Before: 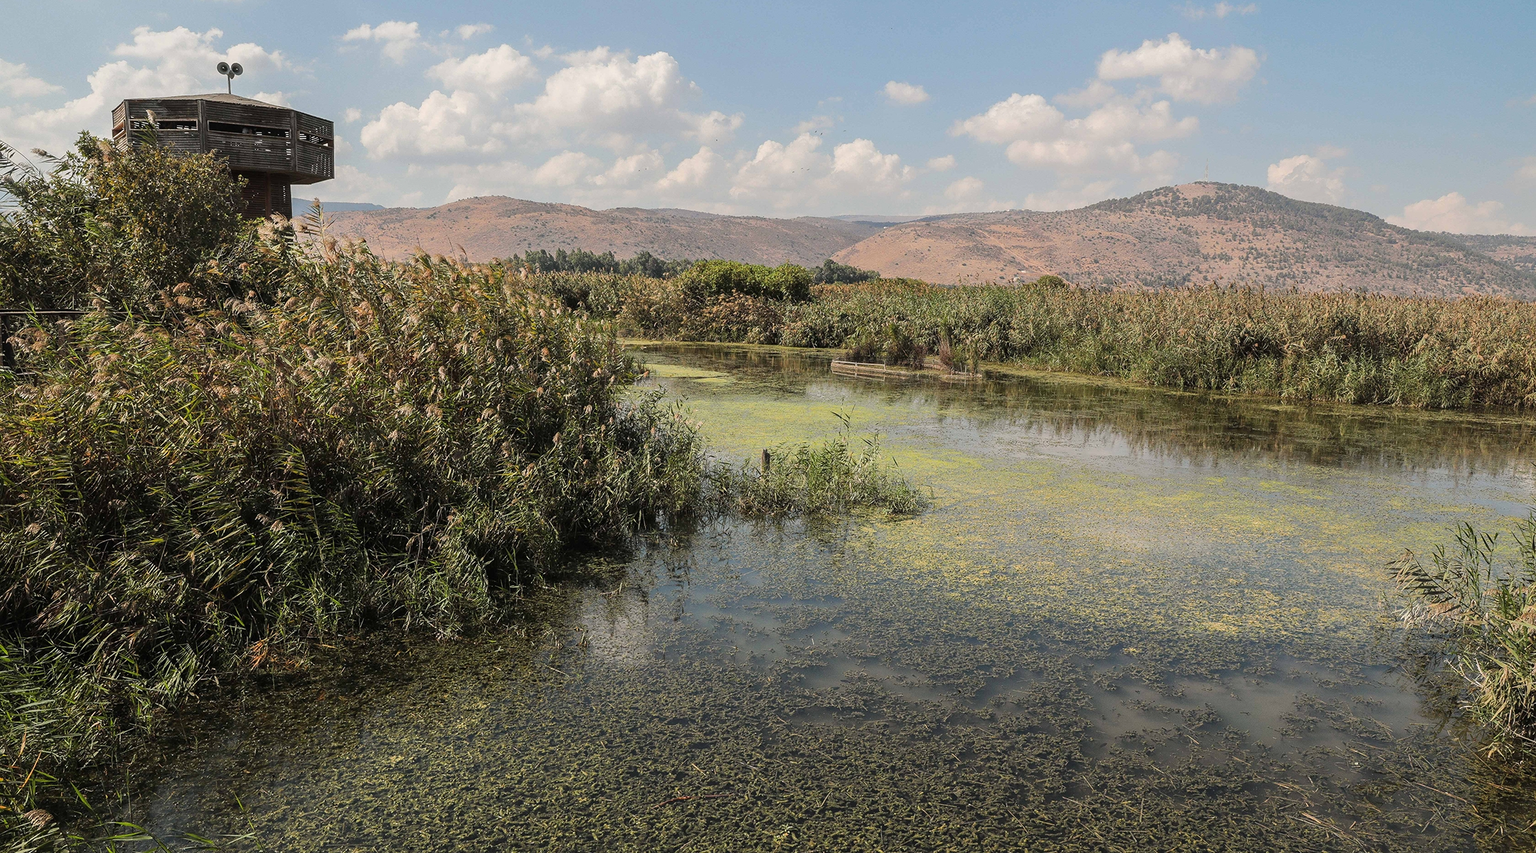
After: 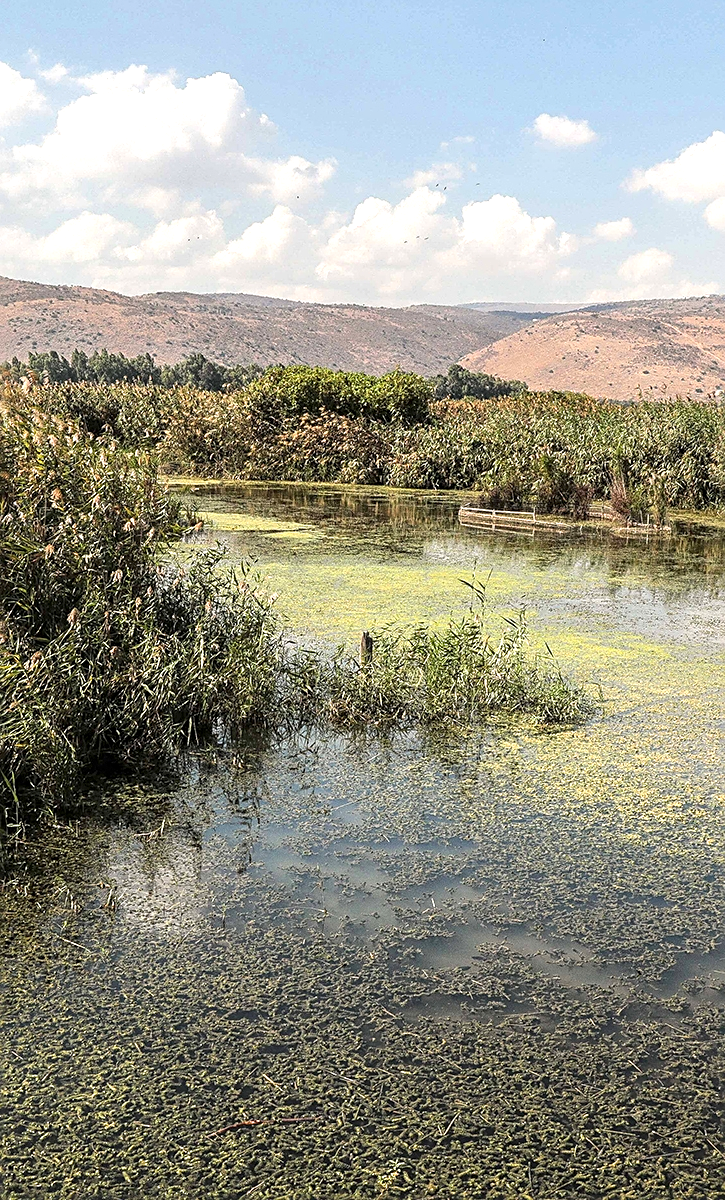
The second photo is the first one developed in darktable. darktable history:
crop: left 32.899%, right 33.508%
sharpen: on, module defaults
local contrast: shadows 96%, midtone range 0.499
exposure: black level correction 0, exposure 0.703 EV, compensate highlight preservation false
